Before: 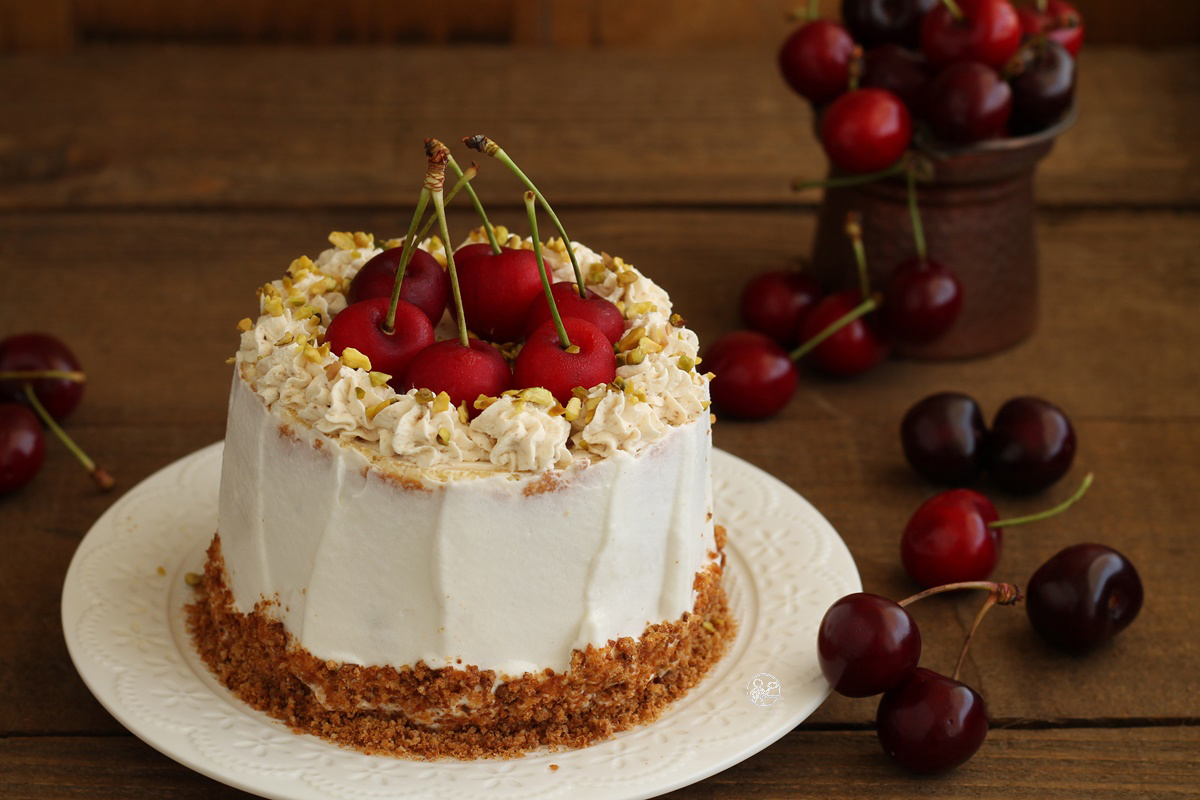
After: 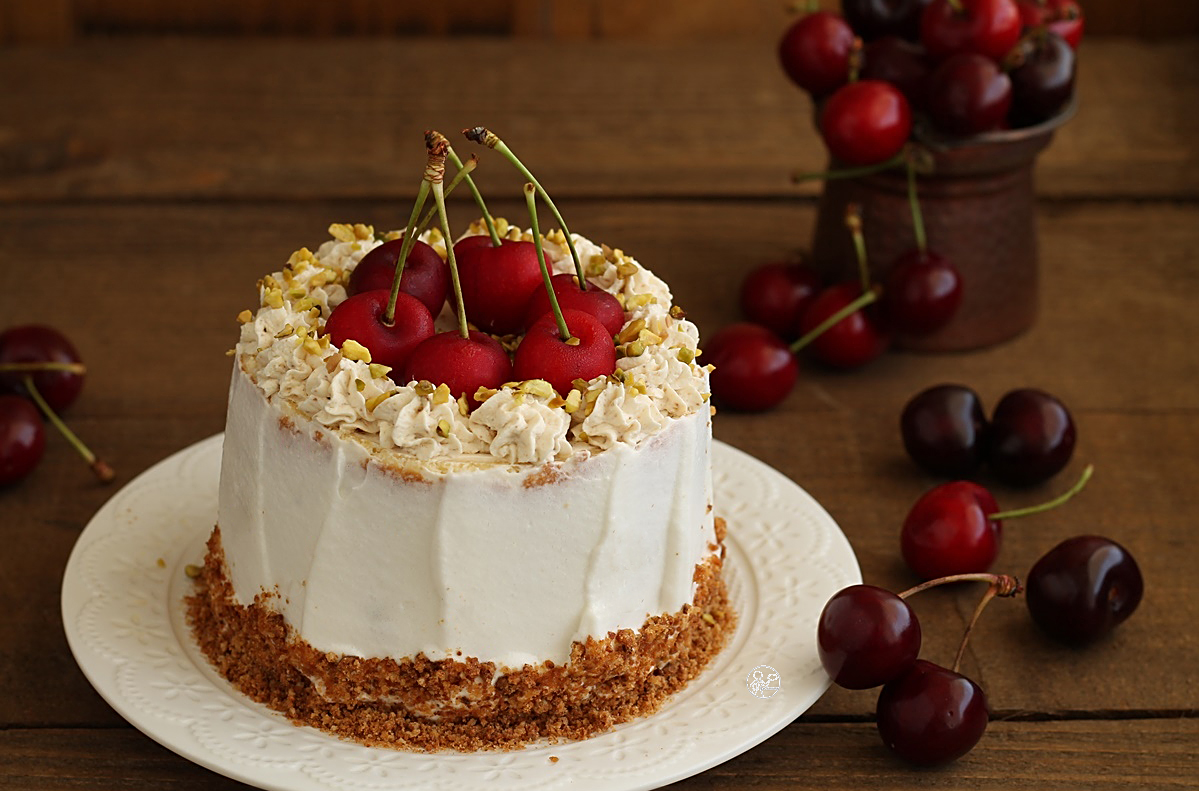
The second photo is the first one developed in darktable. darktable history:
crop: top 1.049%, right 0.001%
sharpen: on, module defaults
